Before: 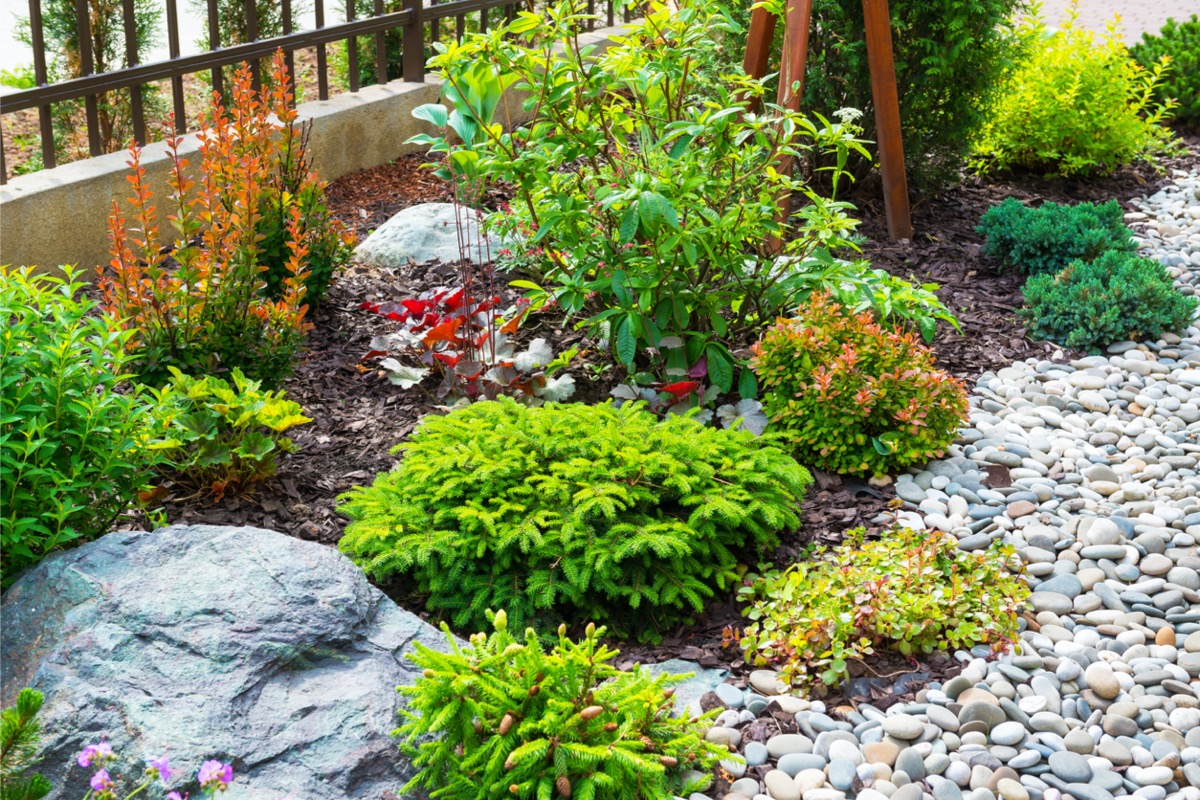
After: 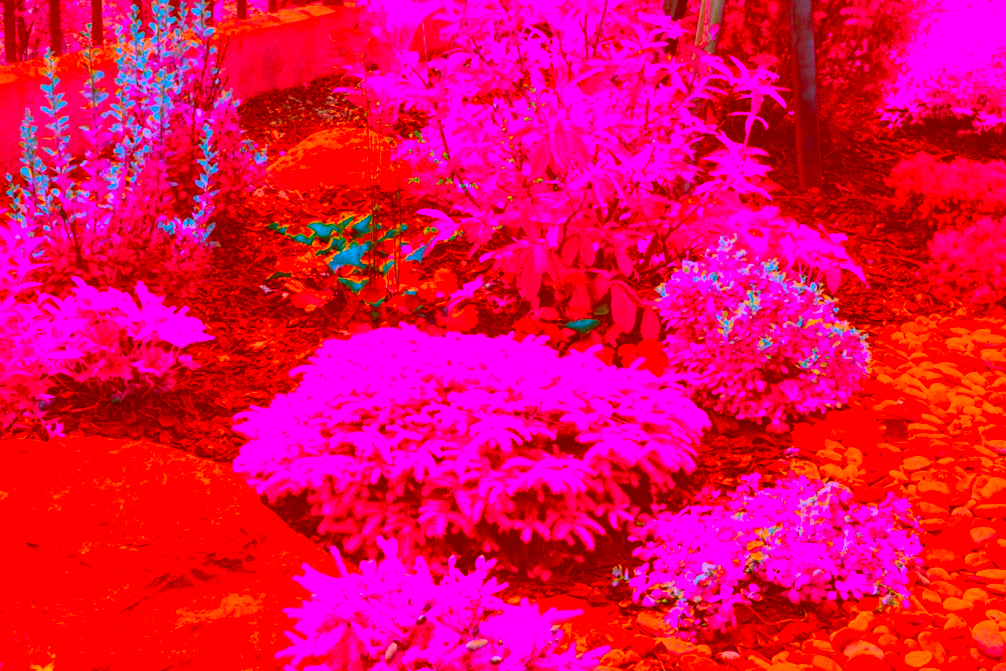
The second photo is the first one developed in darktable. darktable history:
crop and rotate: angle -2.99°, left 5.042%, top 5.213%, right 4.621%, bottom 4.338%
color correction: highlights a* -39.27, highlights b* -39.96, shadows a* -39.35, shadows b* -39.84, saturation -2.94
